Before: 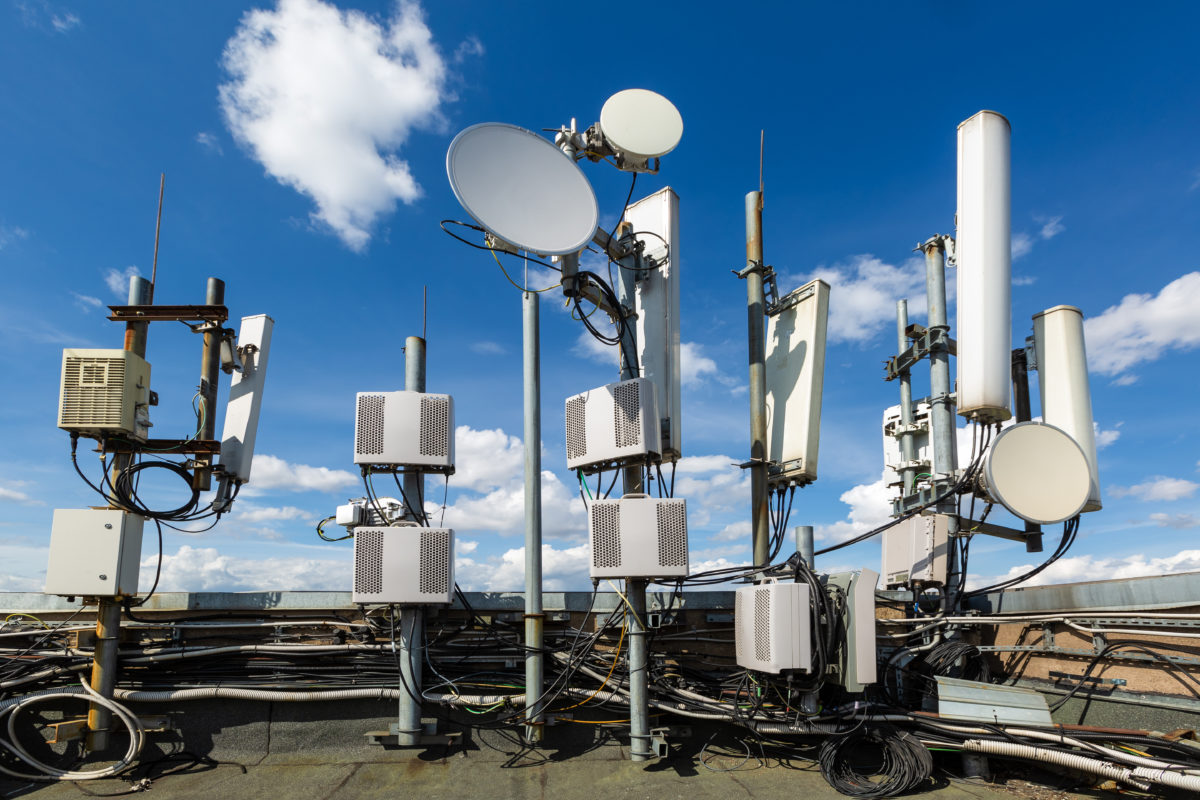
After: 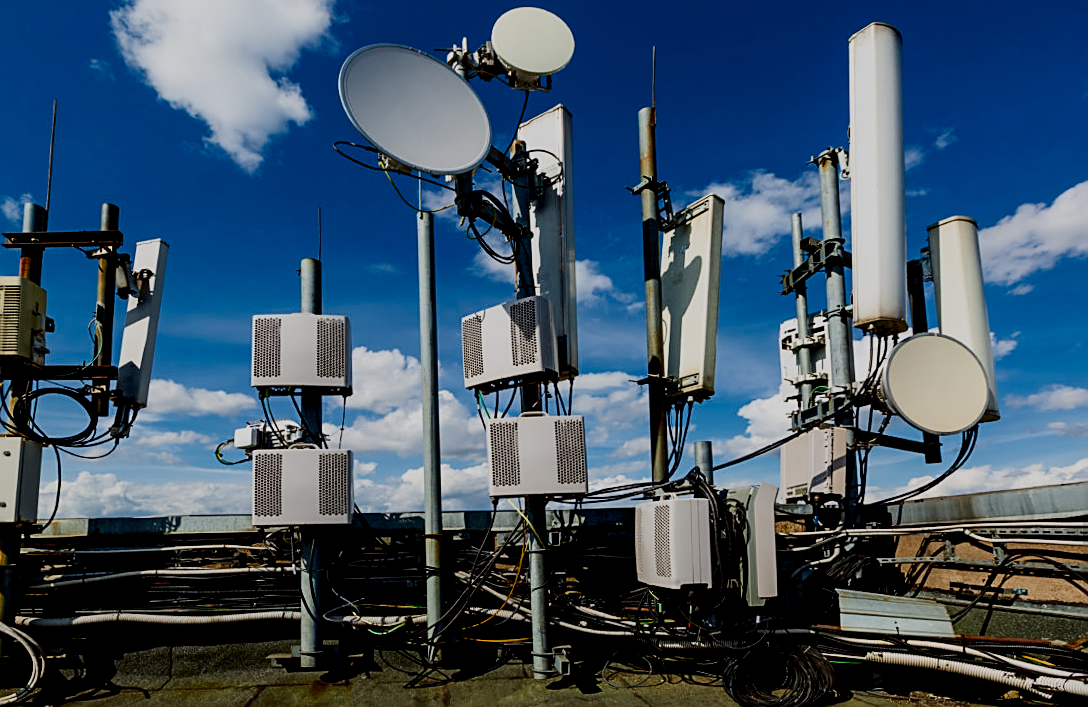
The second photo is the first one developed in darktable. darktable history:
crop and rotate: left 8.262%, top 9.226%
exposure: black level correction 0.029, exposure -0.073 EV, compensate highlight preservation false
filmic rgb: black relative exposure -7.65 EV, white relative exposure 4.56 EV, hardness 3.61, color science v6 (2022)
rotate and perspective: rotation -1°, crop left 0.011, crop right 0.989, crop top 0.025, crop bottom 0.975
contrast brightness saturation: contrast 0.19, brightness -0.24, saturation 0.11
sharpen: on, module defaults
